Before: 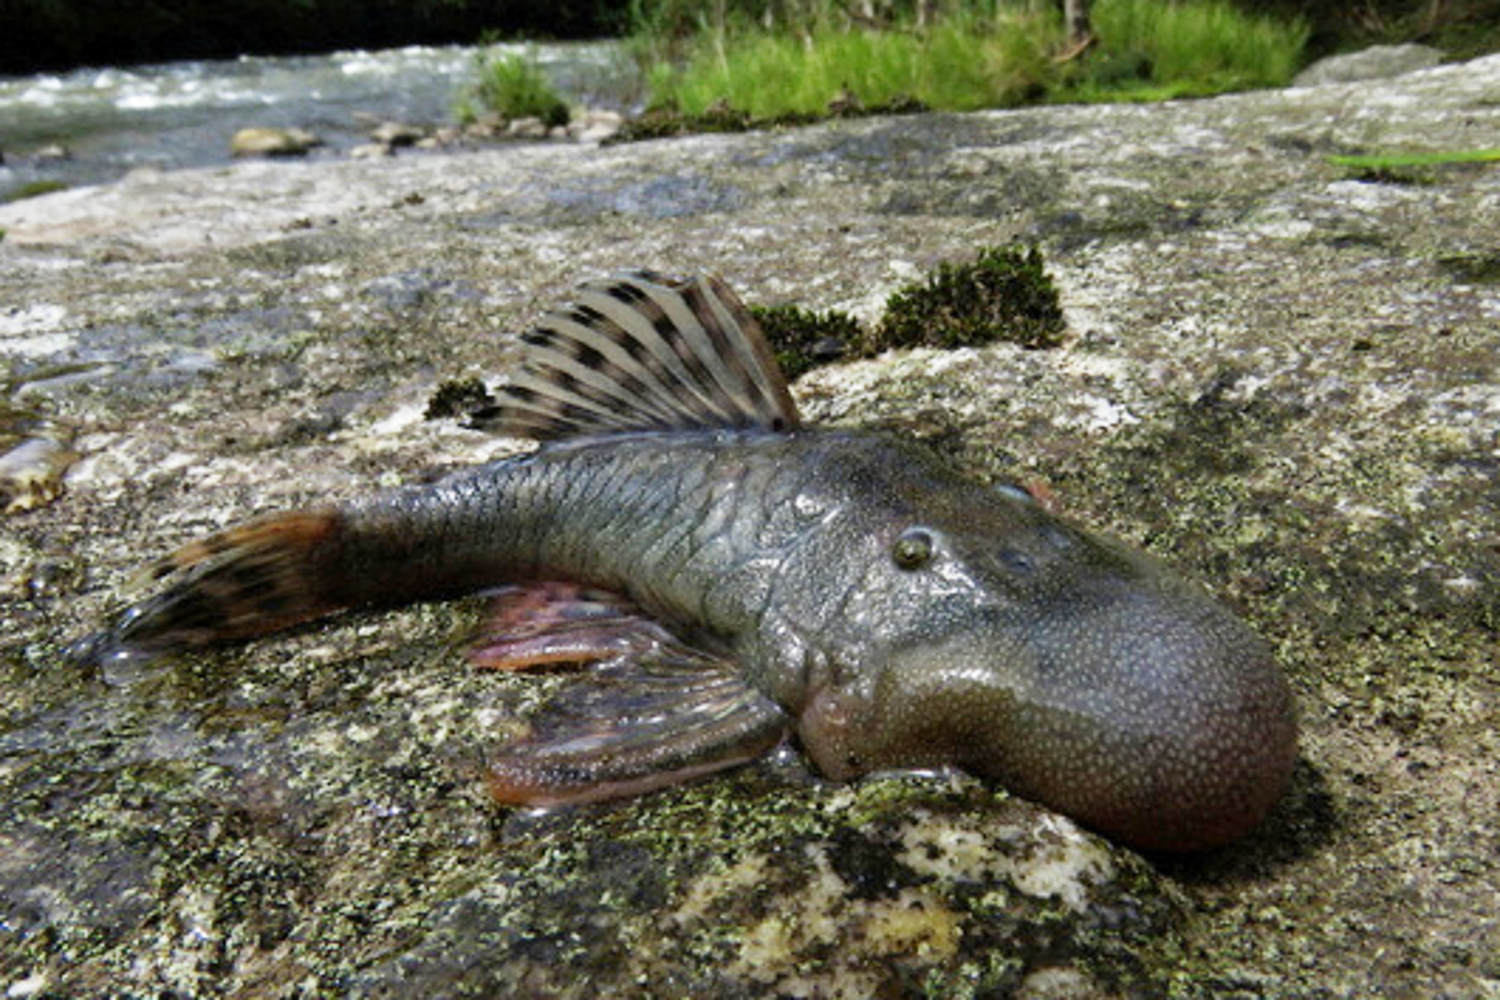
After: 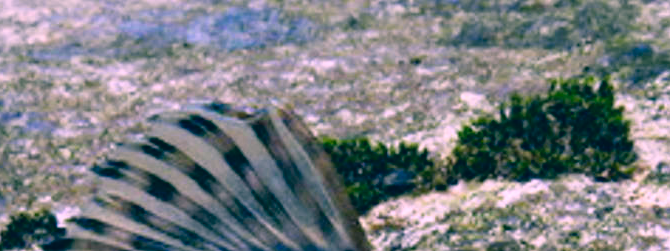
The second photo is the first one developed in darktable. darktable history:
crop: left 28.64%, top 16.832%, right 26.637%, bottom 58.055%
color correction: highlights a* 17.03, highlights b* 0.205, shadows a* -15.38, shadows b* -14.56, saturation 1.5
white balance: red 0.967, blue 1.049
